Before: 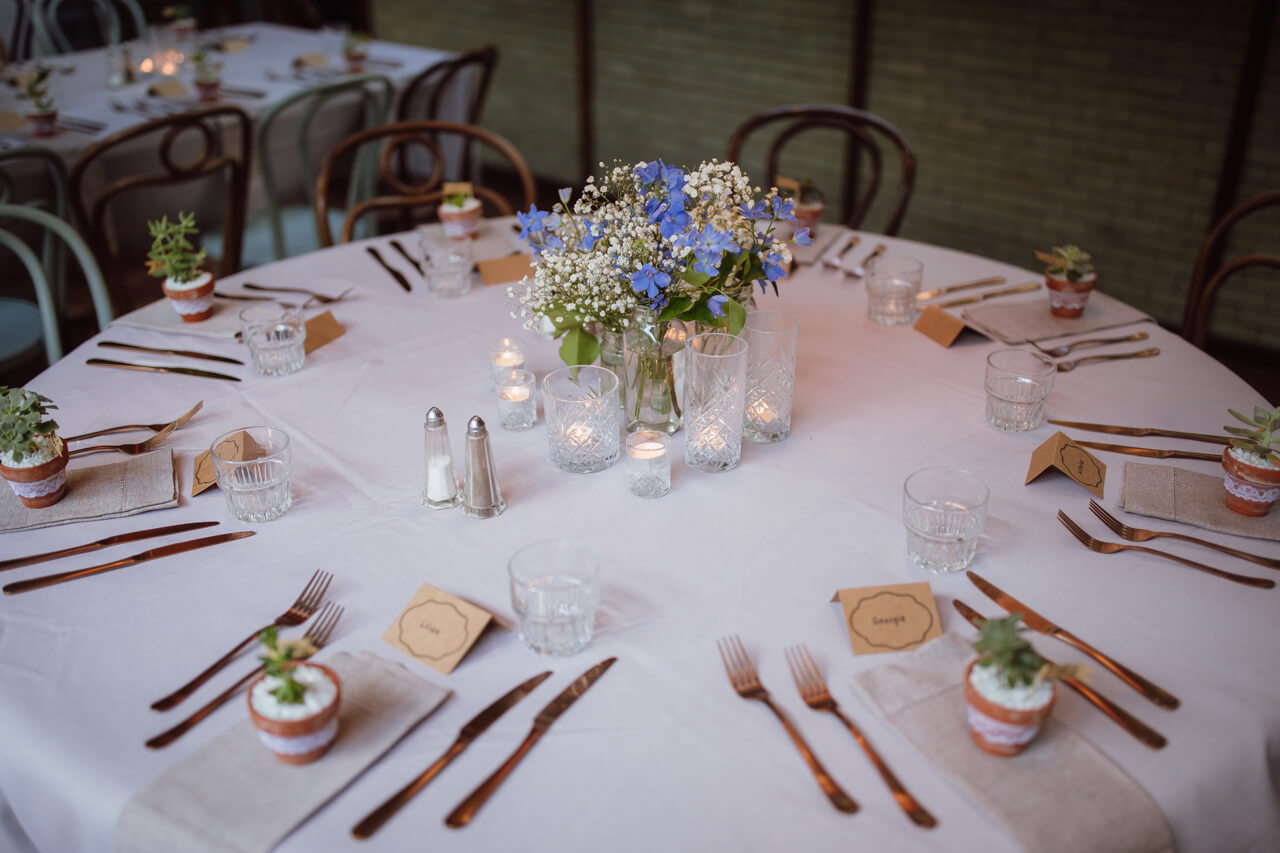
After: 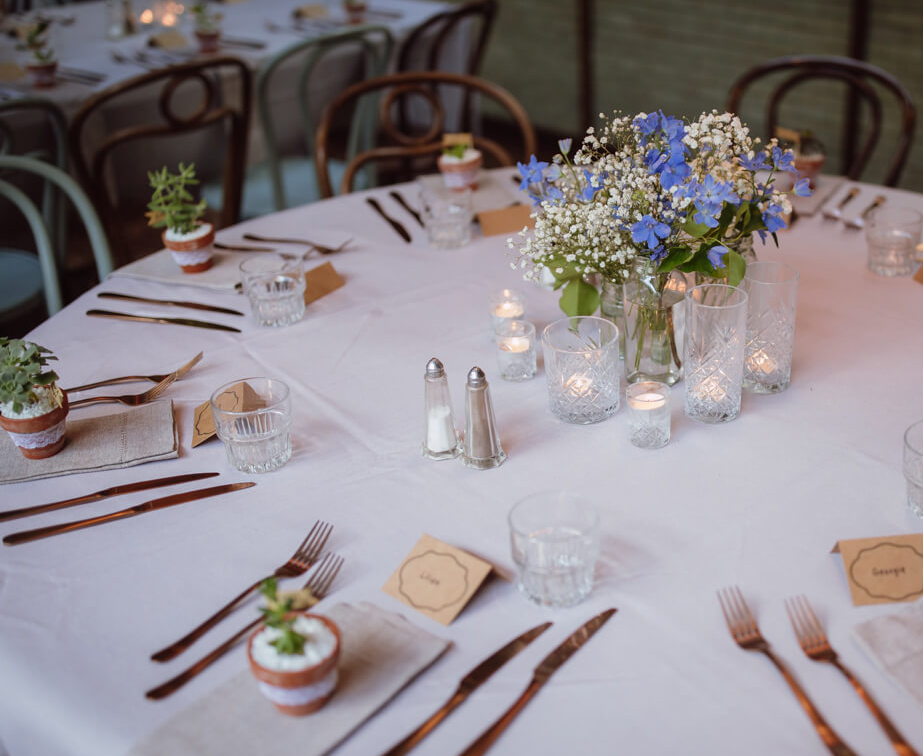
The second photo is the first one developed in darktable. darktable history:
crop: top 5.796%, right 27.865%, bottom 5.563%
